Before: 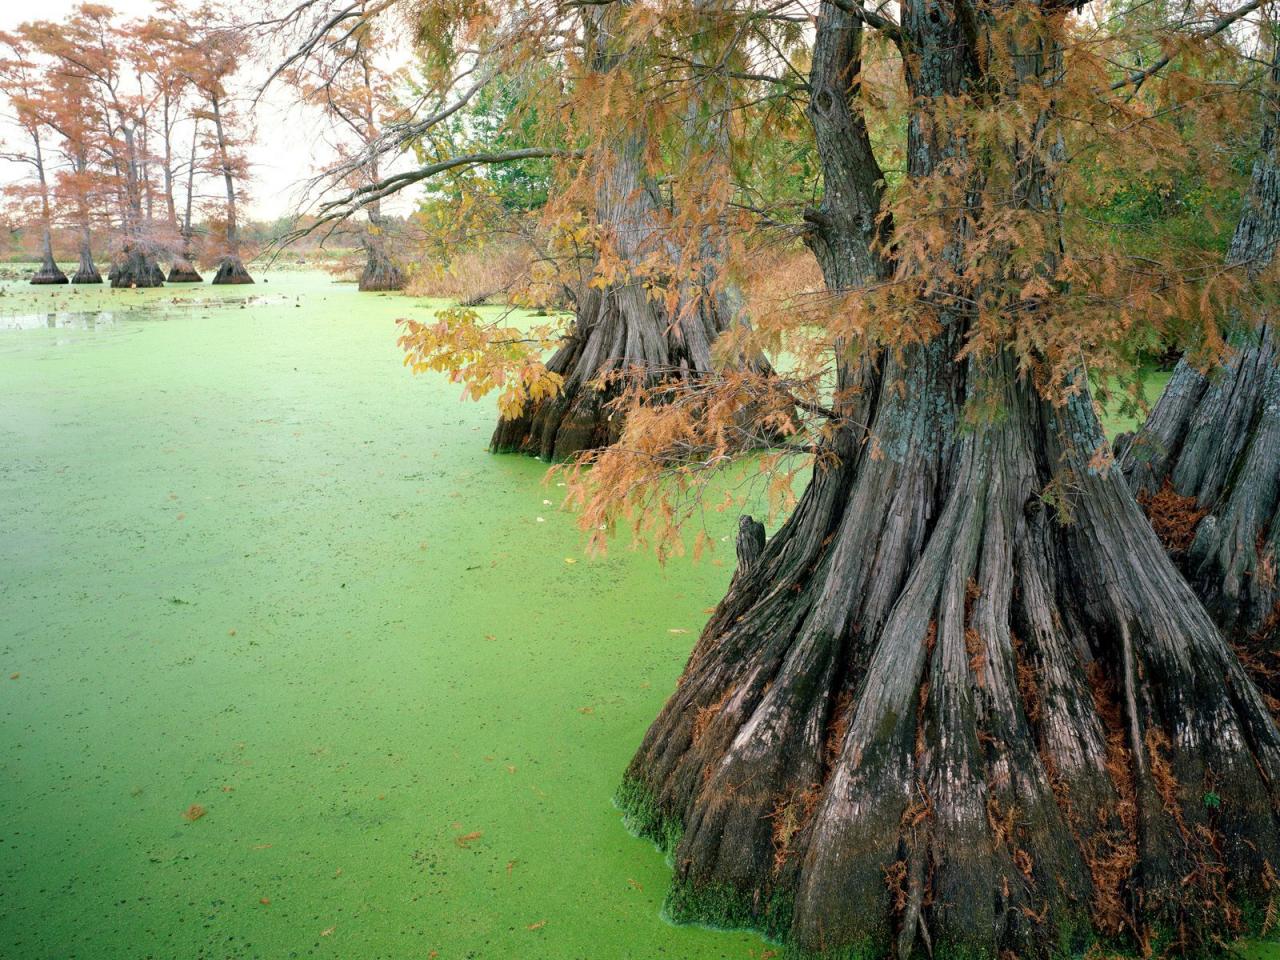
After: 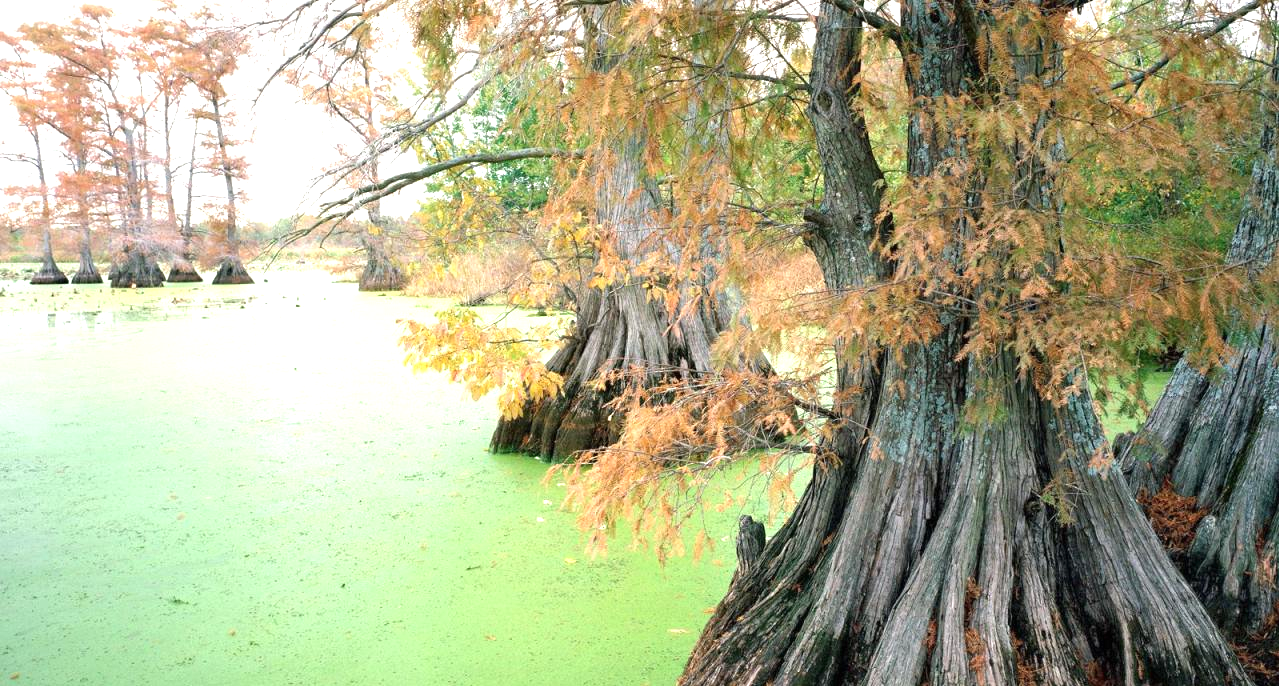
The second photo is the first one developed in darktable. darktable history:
exposure: black level correction 0, exposure 0.833 EV, compensate highlight preservation false
contrast brightness saturation: saturation -0.065
crop: right 0.001%, bottom 28.536%
